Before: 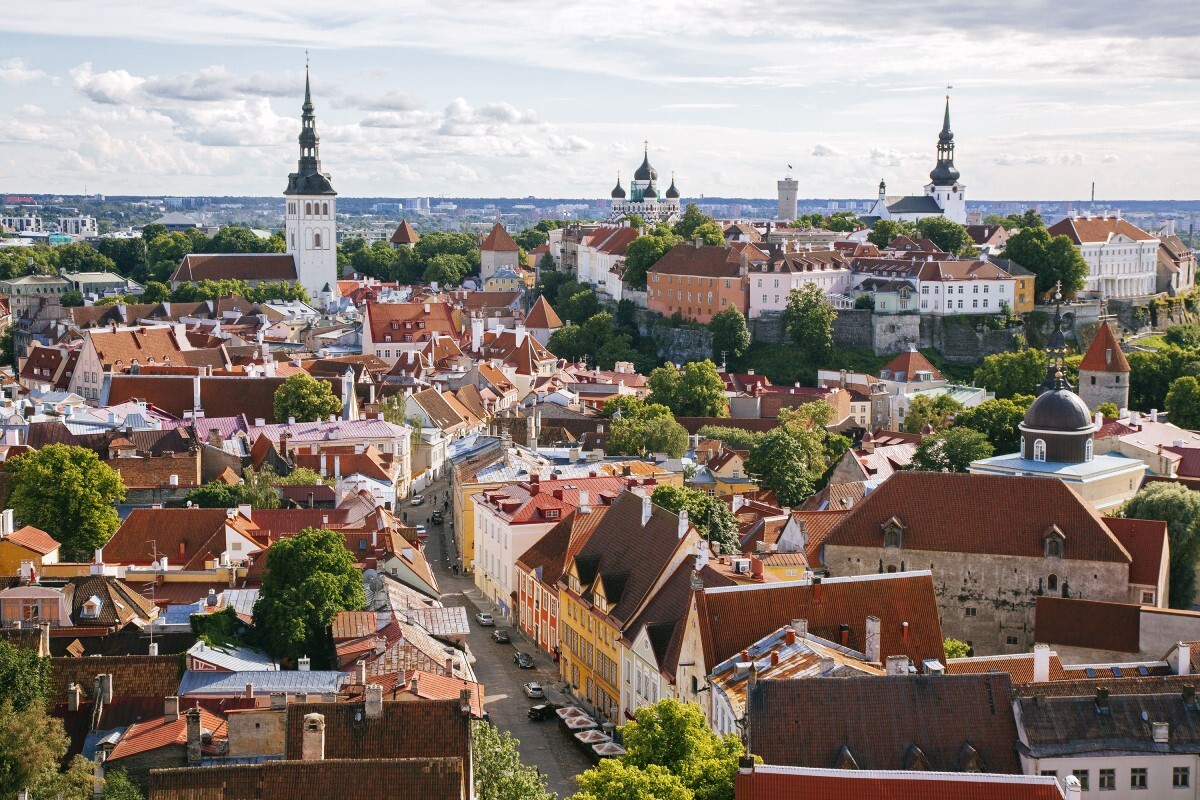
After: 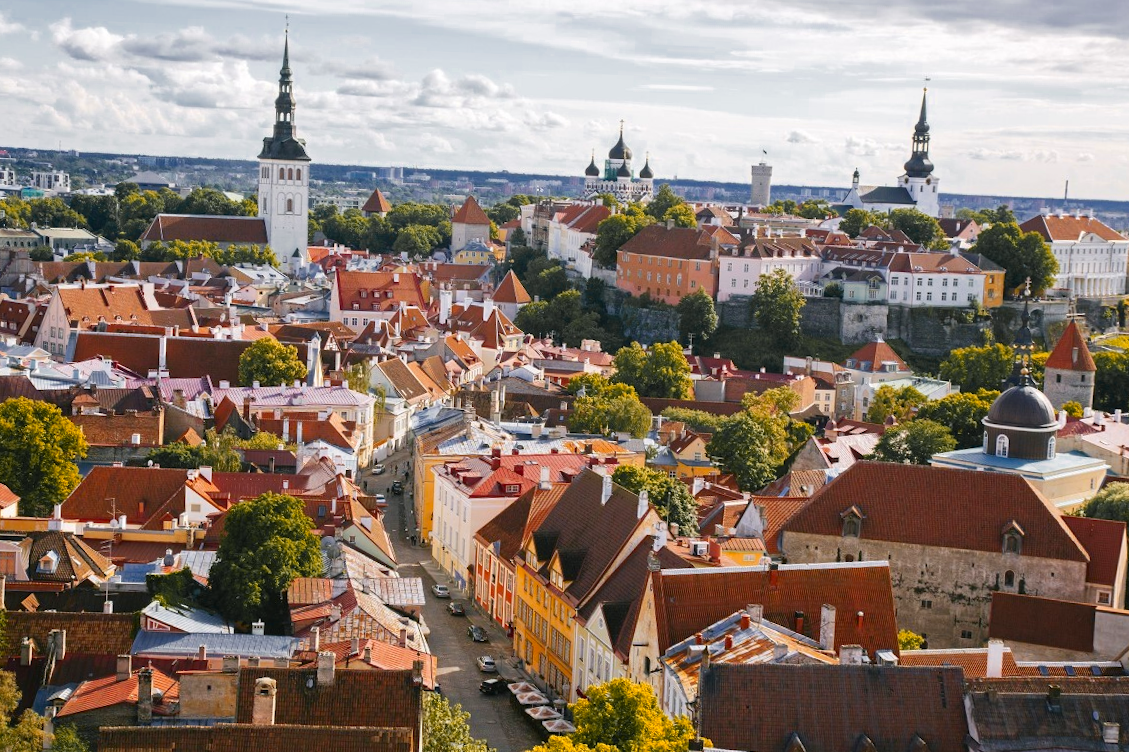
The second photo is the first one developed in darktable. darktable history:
crop and rotate: angle -2.43°
color zones: curves: ch0 [(0, 0.499) (0.143, 0.5) (0.286, 0.5) (0.429, 0.476) (0.571, 0.284) (0.714, 0.243) (0.857, 0.449) (1, 0.499)]; ch1 [(0, 0.532) (0.143, 0.645) (0.286, 0.696) (0.429, 0.211) (0.571, 0.504) (0.714, 0.493) (0.857, 0.495) (1, 0.532)]; ch2 [(0, 0.5) (0.143, 0.5) (0.286, 0.427) (0.429, 0.324) (0.571, 0.5) (0.714, 0.5) (0.857, 0.5) (1, 0.5)]
